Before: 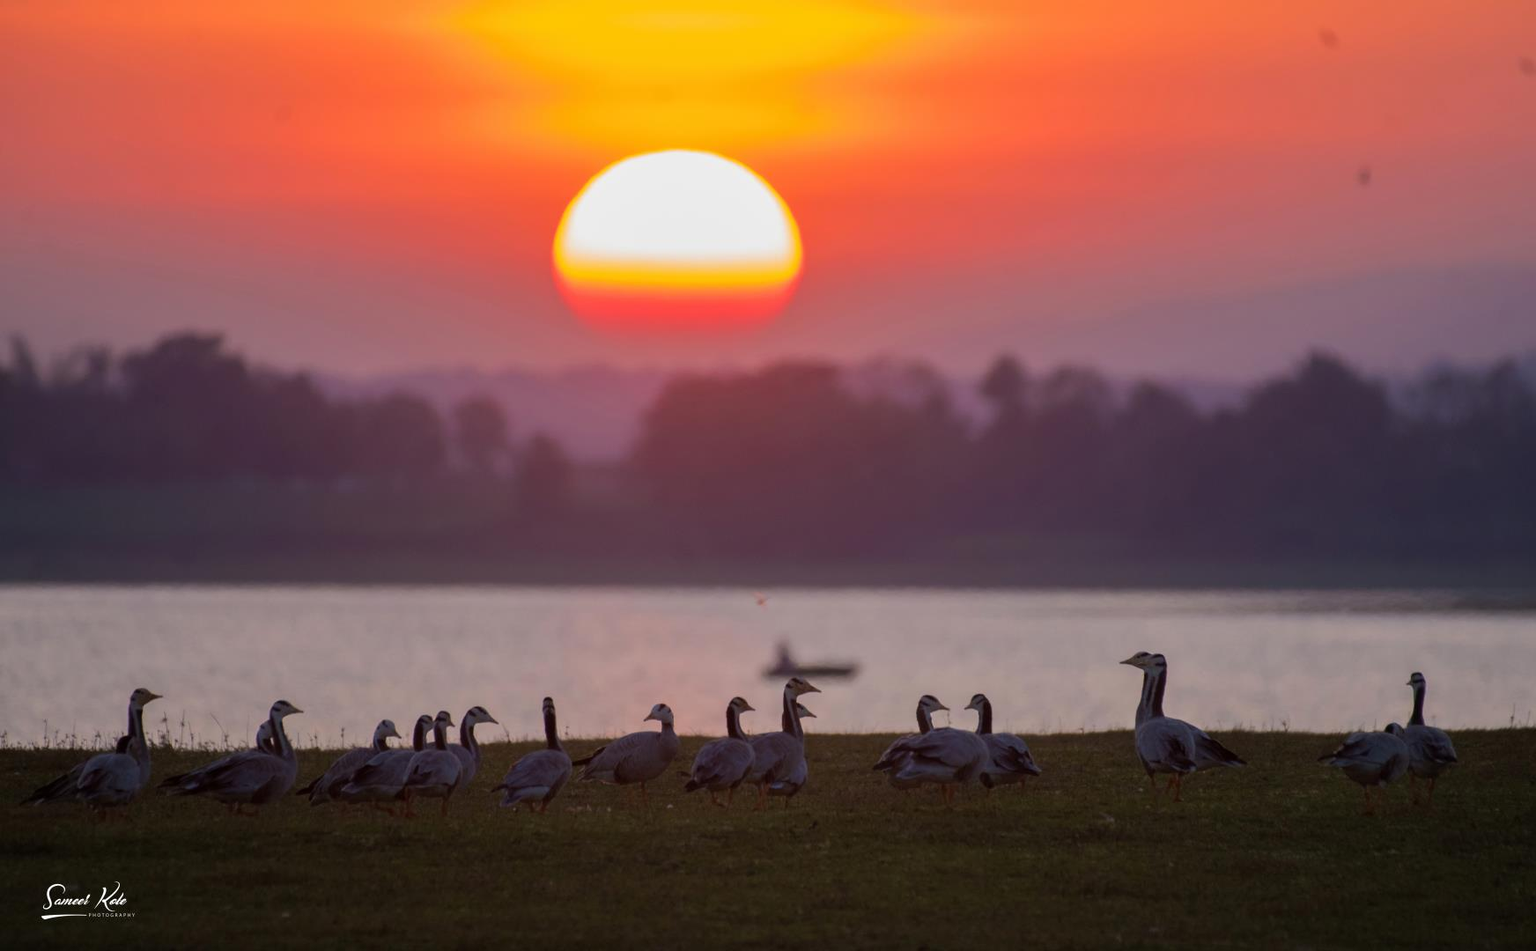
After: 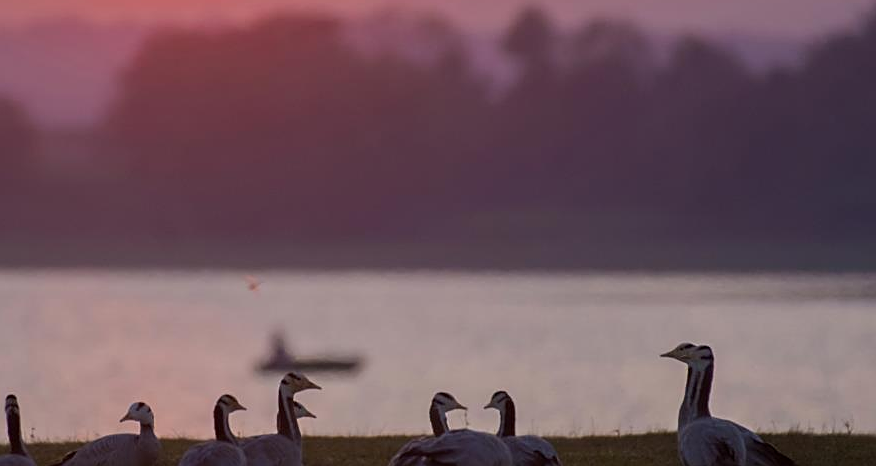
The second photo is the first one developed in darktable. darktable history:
sharpen: on, module defaults
crop: left 35.083%, top 36.785%, right 14.686%, bottom 20.039%
